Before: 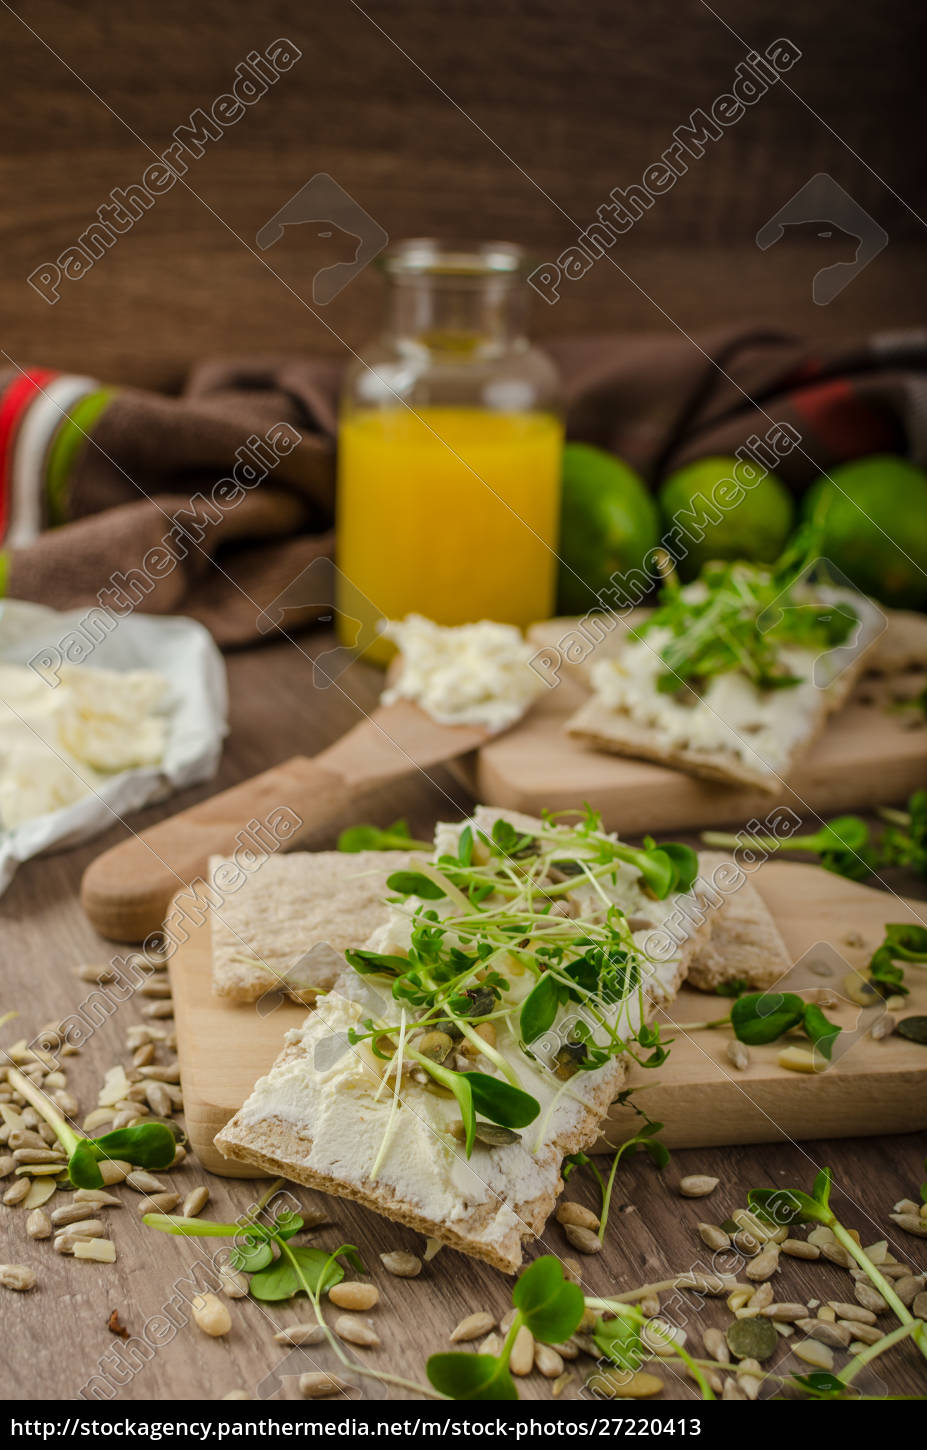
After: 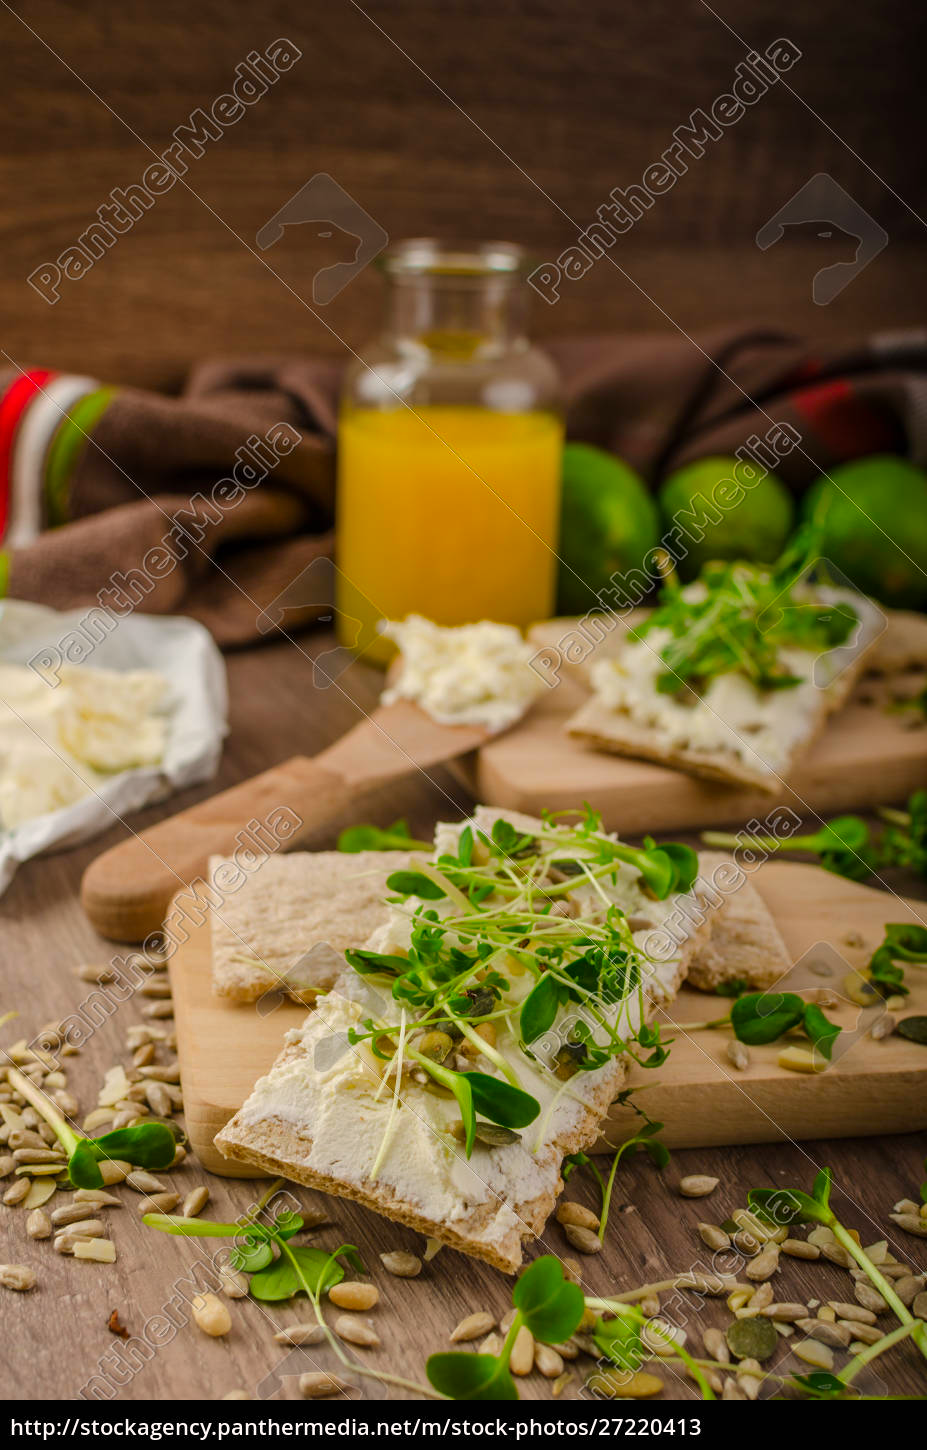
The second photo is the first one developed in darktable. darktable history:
vibrance: on, module defaults
color correction: highlights a* 3.22, highlights b* 1.93, saturation 1.19
